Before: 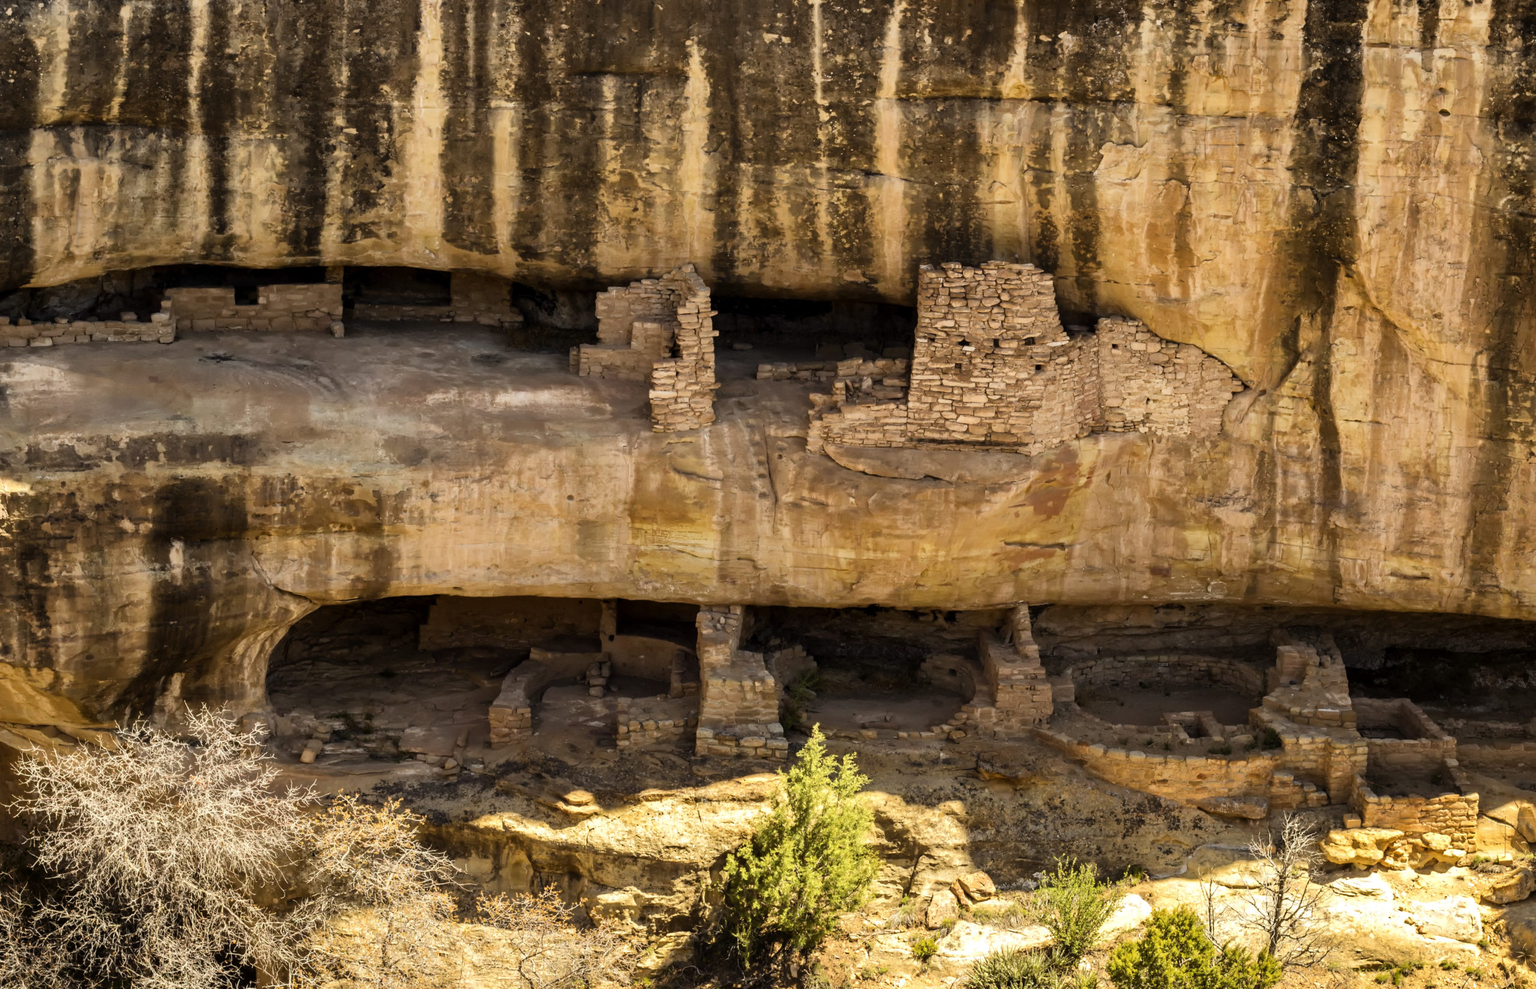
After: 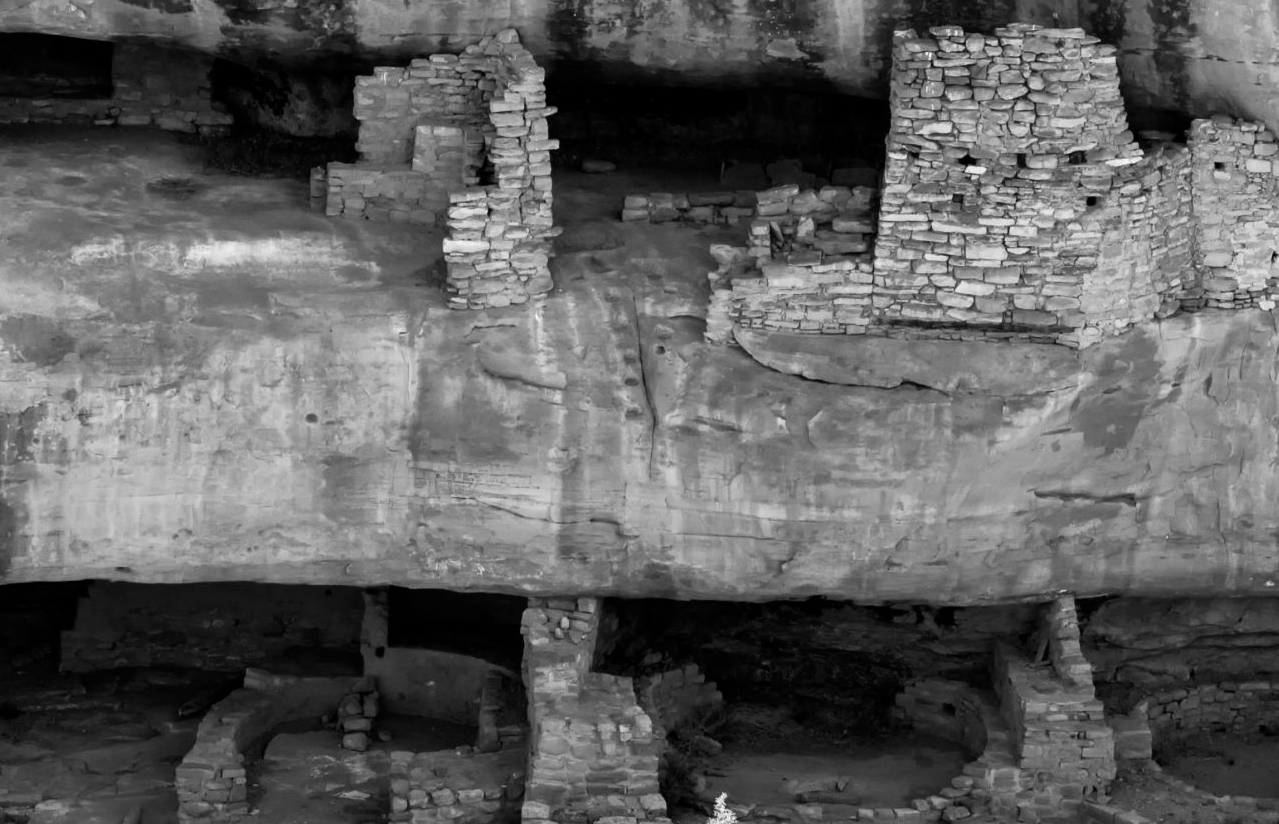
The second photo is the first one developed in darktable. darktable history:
white balance: red 0.98, blue 1.61
crop: left 25%, top 25%, right 25%, bottom 25%
color calibration: output gray [0.267, 0.423, 0.261, 0], illuminant same as pipeline (D50), adaptation none (bypass)
